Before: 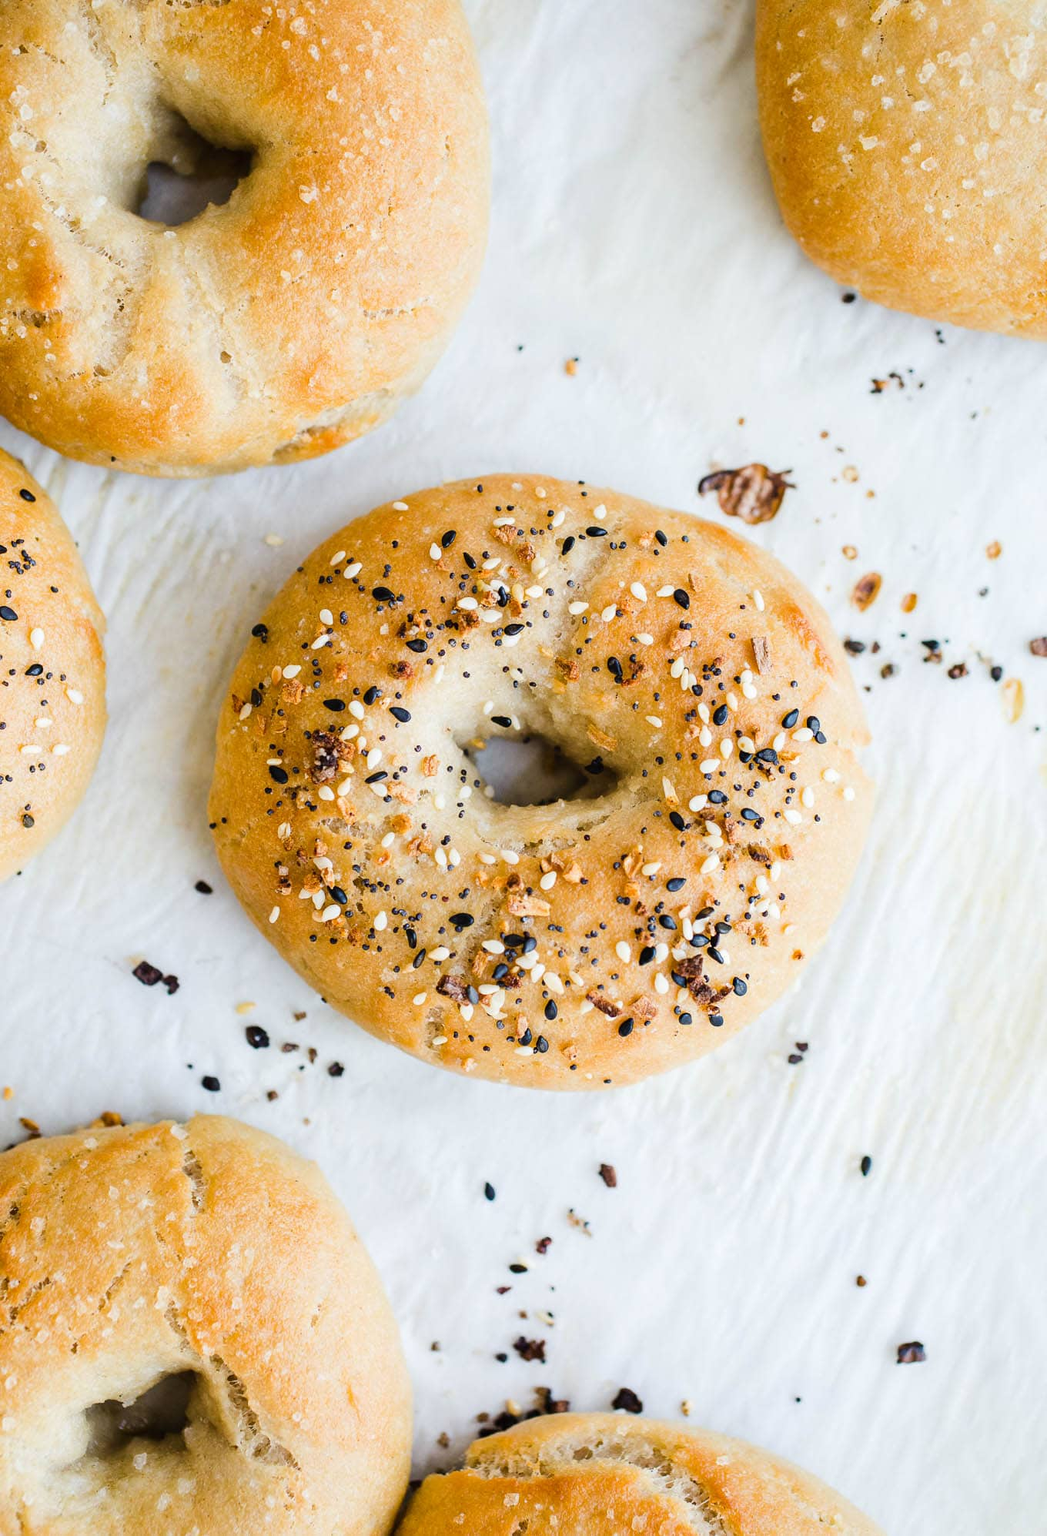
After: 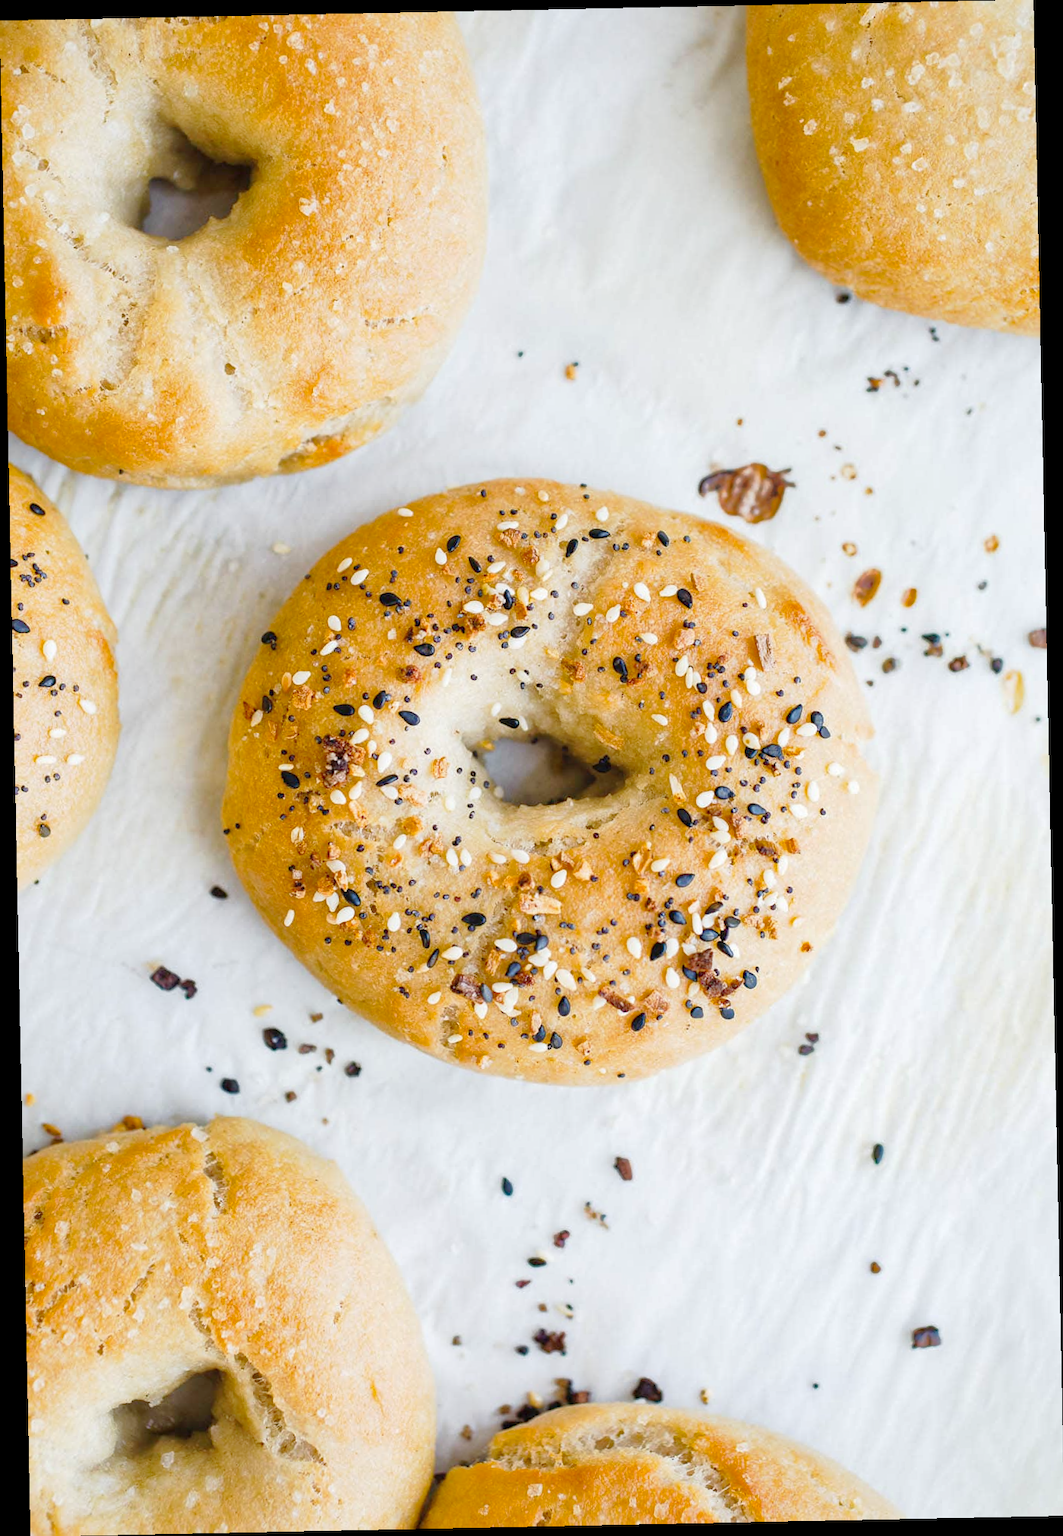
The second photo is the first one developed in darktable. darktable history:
rotate and perspective: rotation -1.17°, automatic cropping off
shadows and highlights: on, module defaults
tone curve: curves: ch0 [(0, 0) (0.003, 0.004) (0.011, 0.014) (0.025, 0.032) (0.044, 0.057) (0.069, 0.089) (0.1, 0.128) (0.136, 0.174) (0.177, 0.227) (0.224, 0.287) (0.277, 0.354) (0.335, 0.427) (0.399, 0.507) (0.468, 0.582) (0.543, 0.653) (0.623, 0.726) (0.709, 0.799) (0.801, 0.876) (0.898, 0.937) (1, 1)], preserve colors none
